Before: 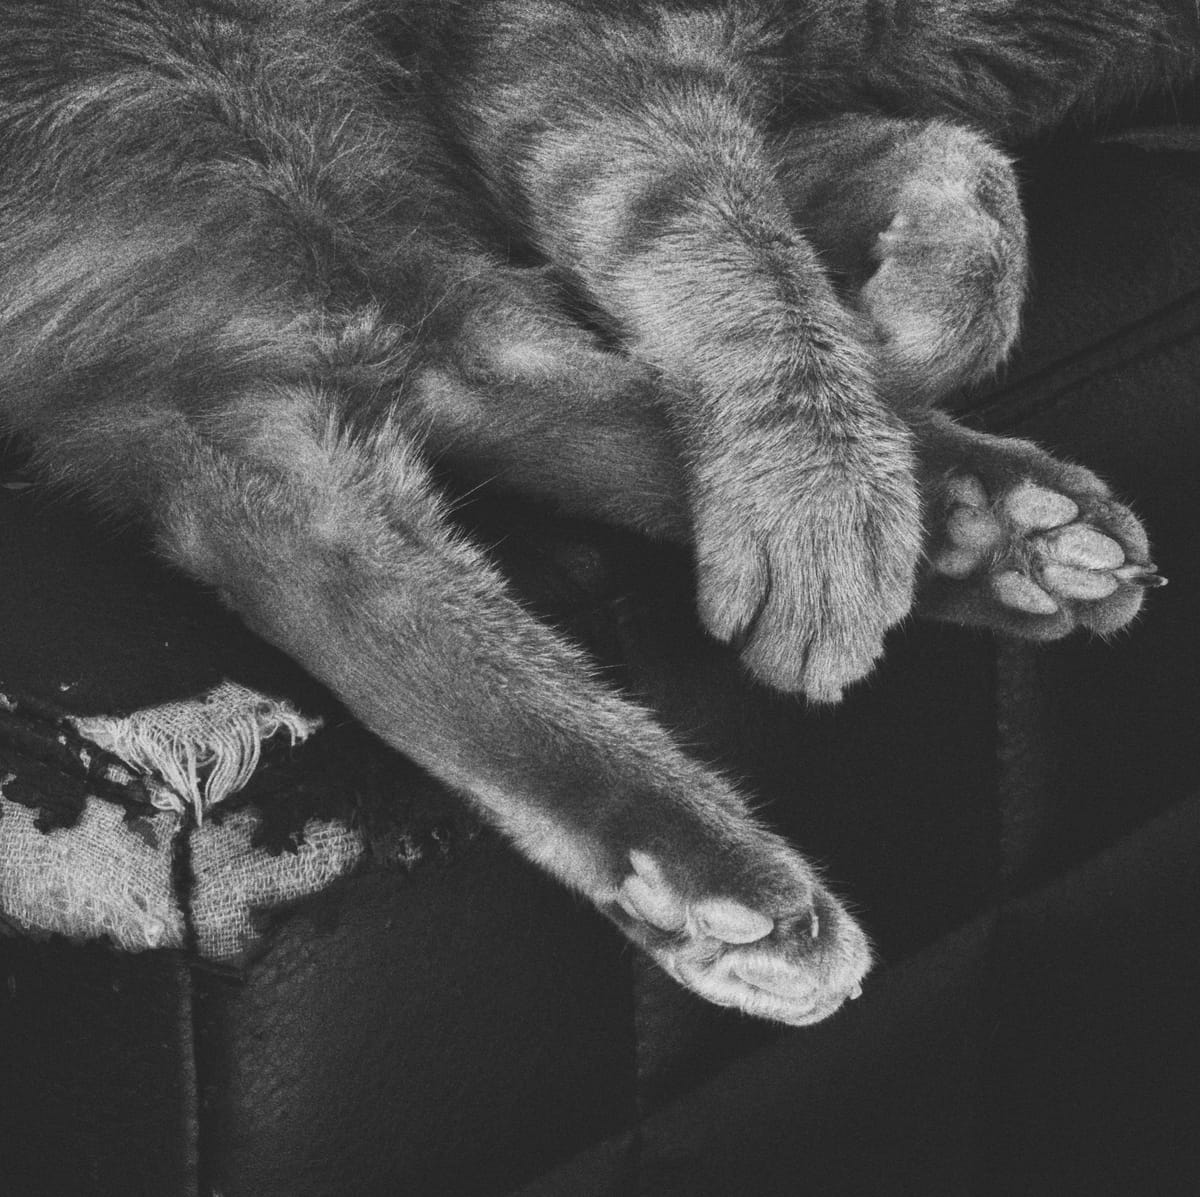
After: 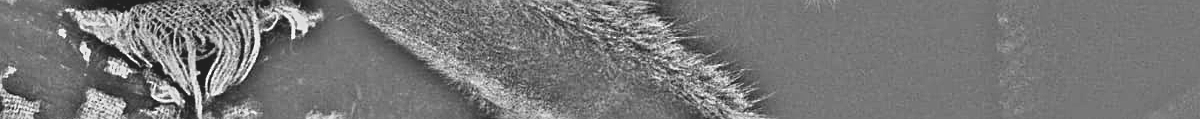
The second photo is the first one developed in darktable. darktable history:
highpass: on, module defaults
contrast brightness saturation: contrast -0.28
sharpen: on, module defaults
shadows and highlights: shadows 22.7, highlights -48.71, soften with gaussian
local contrast: mode bilateral grid, contrast 20, coarseness 50, detail 132%, midtone range 0.2
tone equalizer: on, module defaults
crop and rotate: top 59.084%, bottom 30.916%
white balance: red 0.954, blue 1.079
